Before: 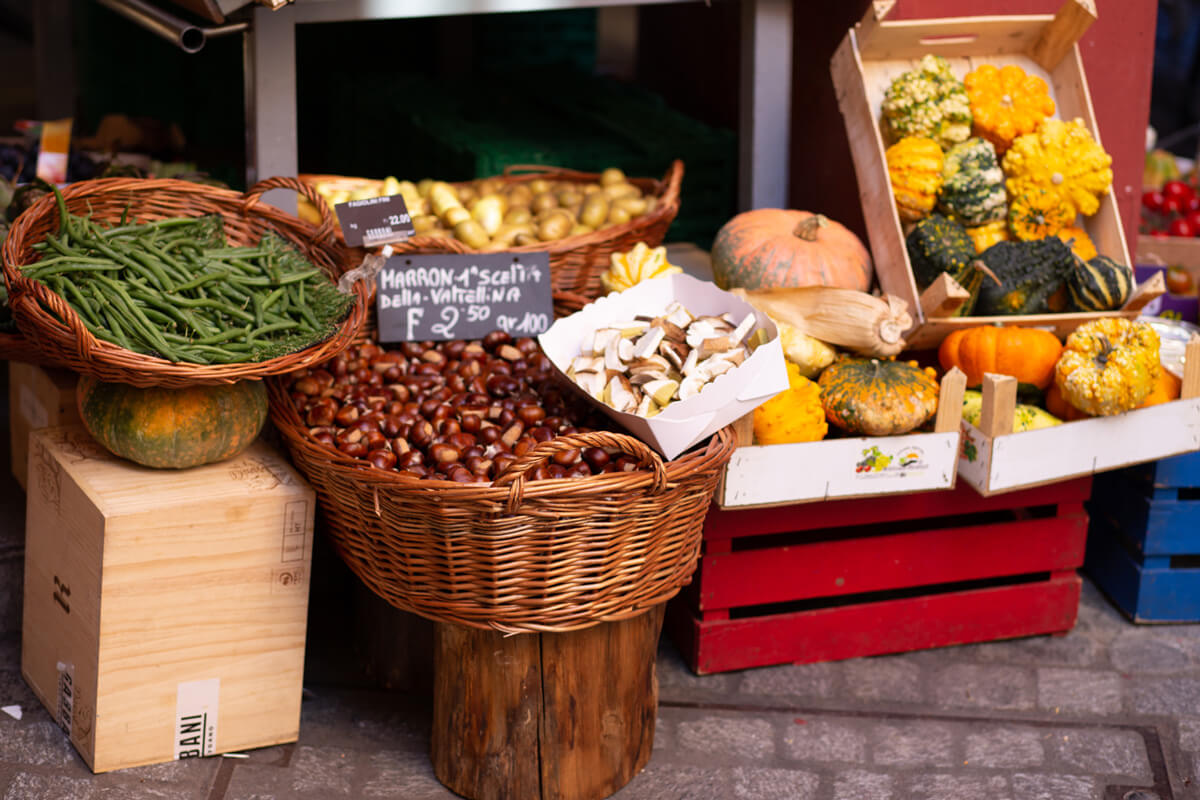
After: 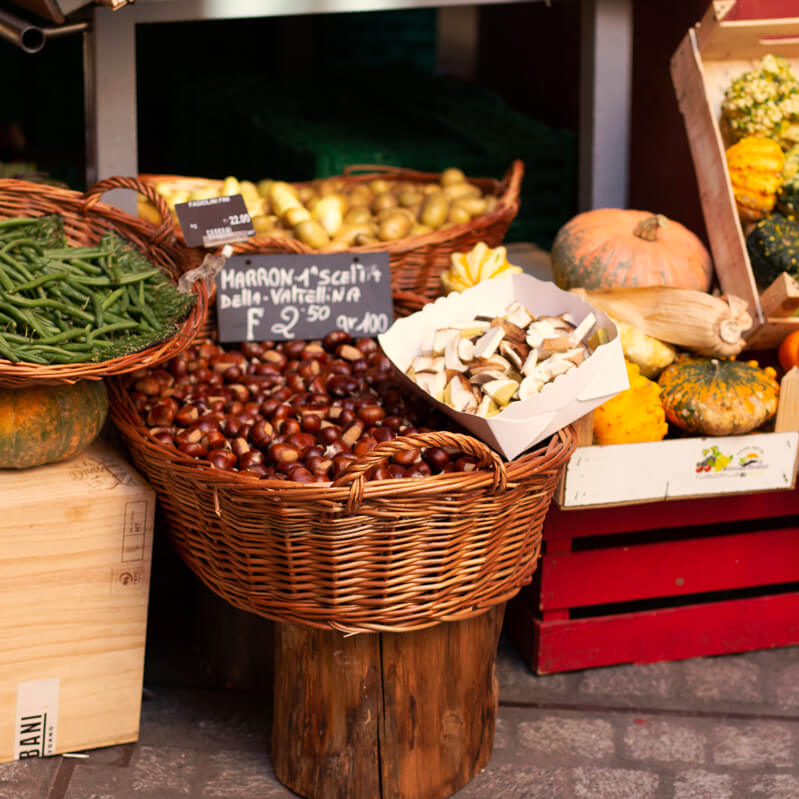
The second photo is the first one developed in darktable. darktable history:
white balance: red 1.029, blue 0.92
tone curve: curves: ch0 [(0, 0) (0.003, 0.003) (0.011, 0.011) (0.025, 0.025) (0.044, 0.044) (0.069, 0.068) (0.1, 0.099) (0.136, 0.134) (0.177, 0.175) (0.224, 0.222) (0.277, 0.274) (0.335, 0.331) (0.399, 0.395) (0.468, 0.463) (0.543, 0.554) (0.623, 0.632) (0.709, 0.716) (0.801, 0.805) (0.898, 0.9) (1, 1)], preserve colors none
crop and rotate: left 13.342%, right 19.991%
